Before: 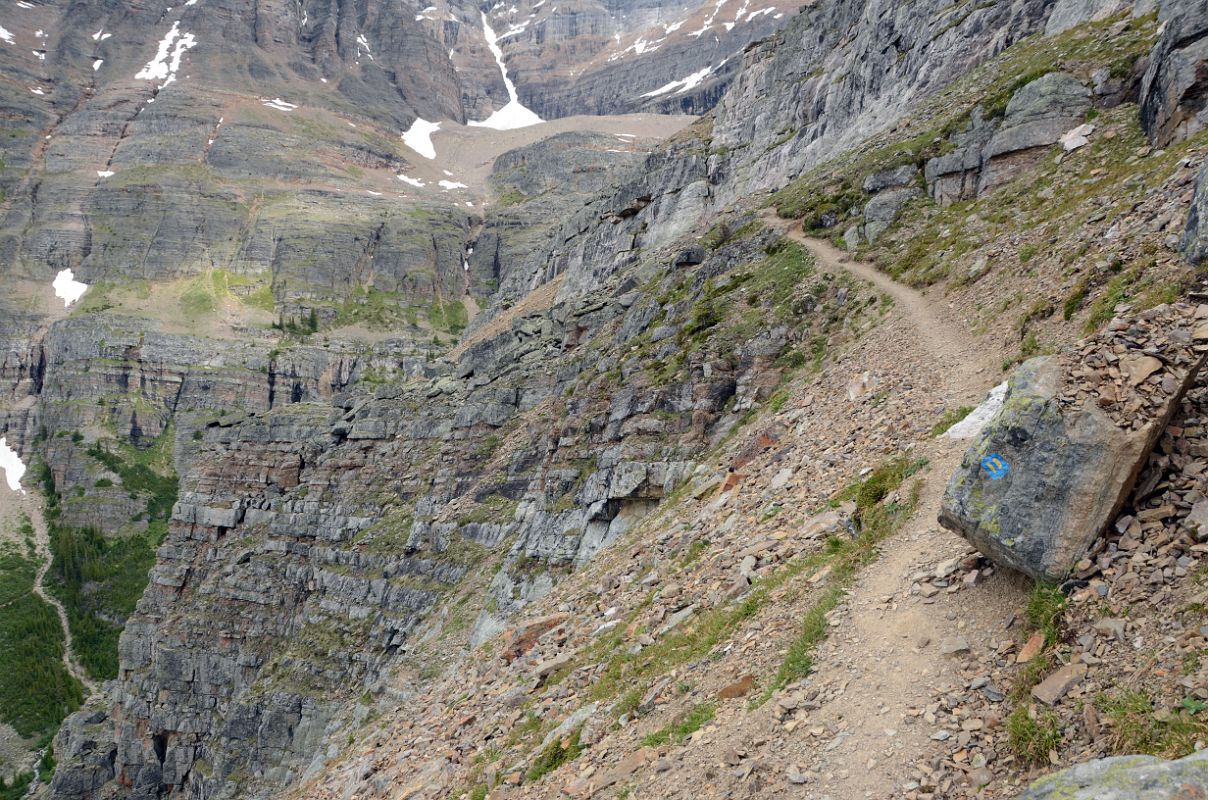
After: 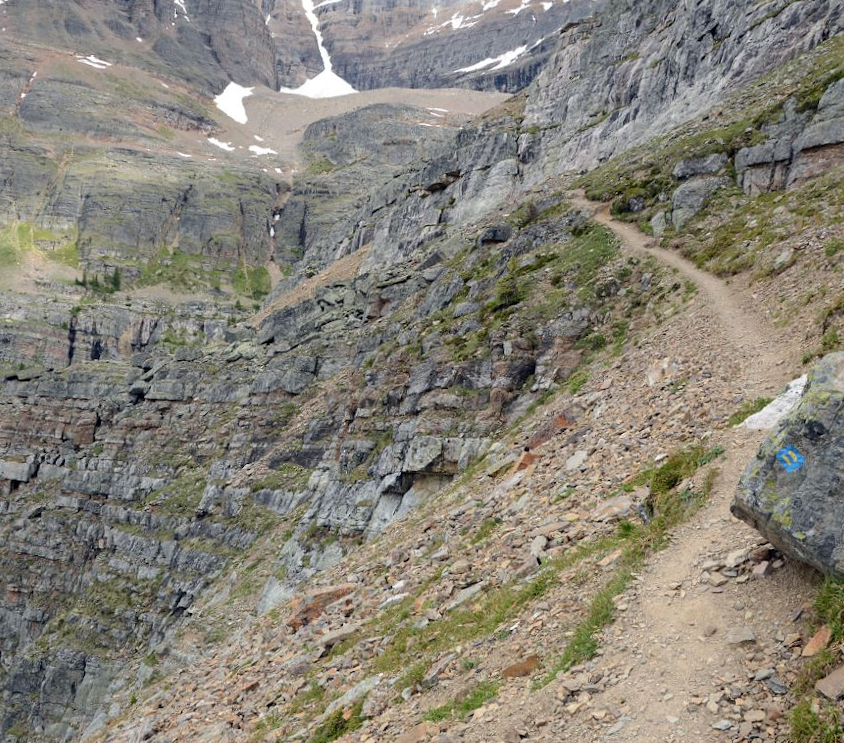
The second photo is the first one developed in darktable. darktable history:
crop and rotate: angle -2.87°, left 14.175%, top 0.036%, right 10.73%, bottom 0.067%
